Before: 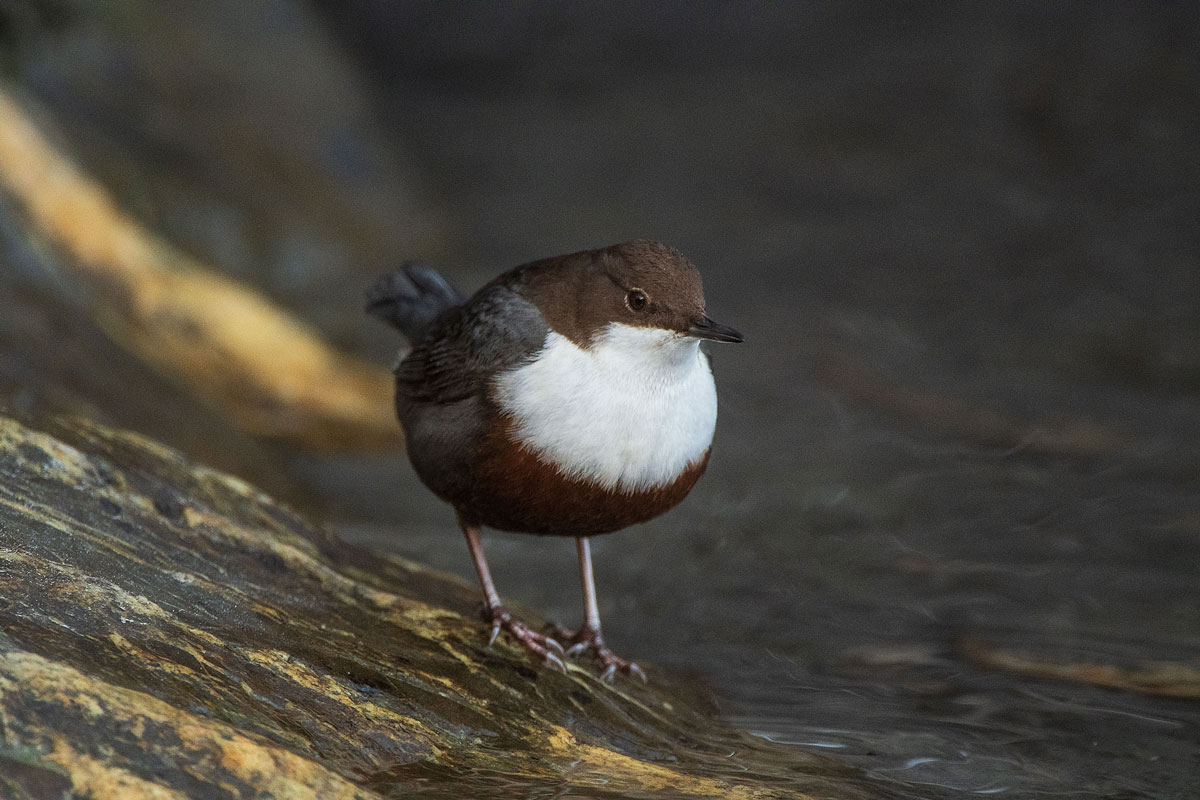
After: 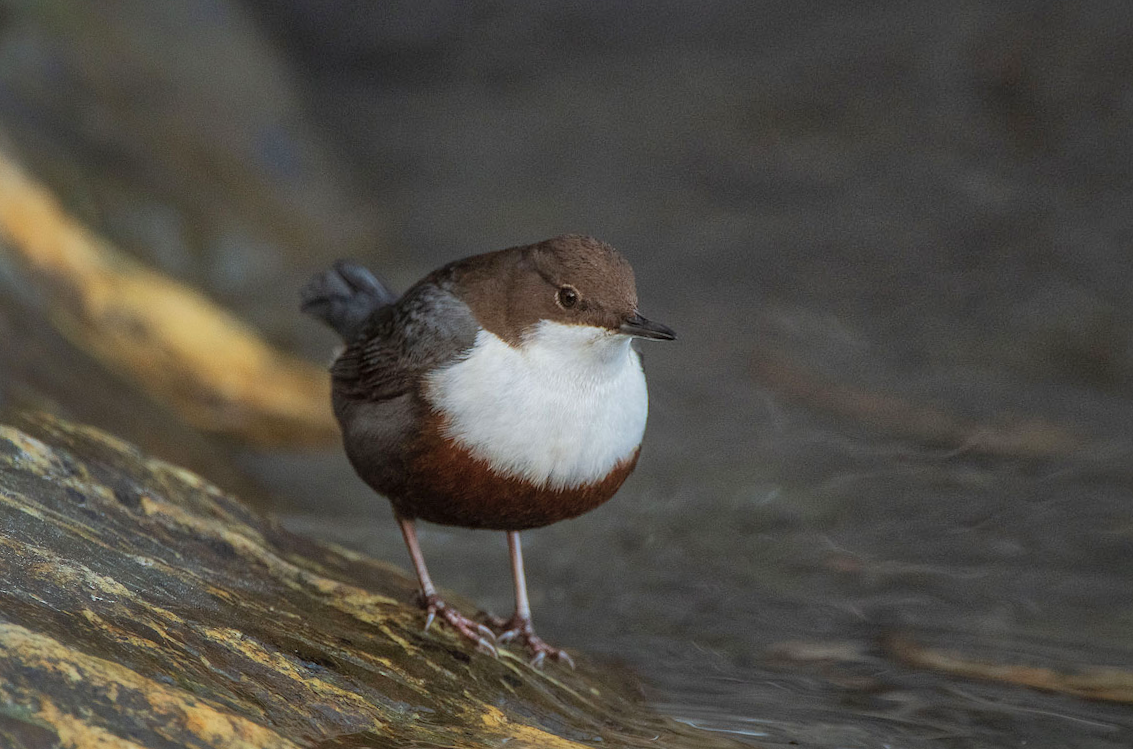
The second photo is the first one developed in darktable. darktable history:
rotate and perspective: rotation 0.062°, lens shift (vertical) 0.115, lens shift (horizontal) -0.133, crop left 0.047, crop right 0.94, crop top 0.061, crop bottom 0.94
shadows and highlights: on, module defaults
